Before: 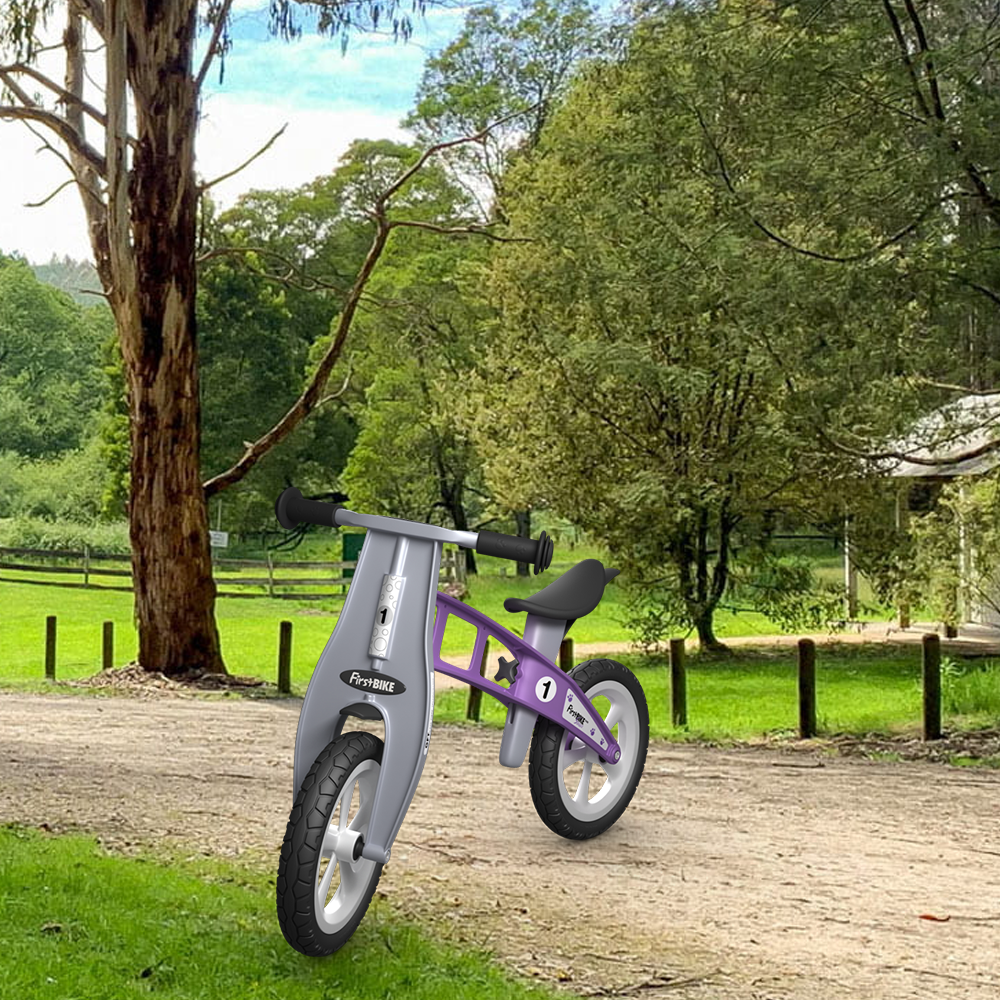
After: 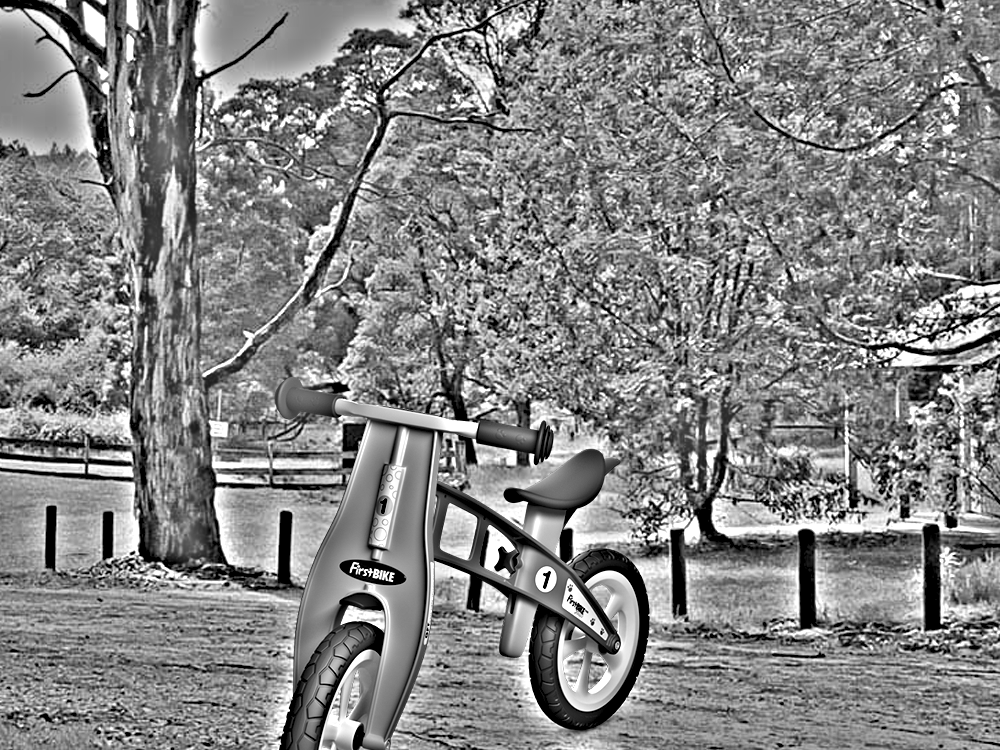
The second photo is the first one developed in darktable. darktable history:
highpass: on, module defaults
shadows and highlights: highlights color adjustment 0%, soften with gaussian
contrast brightness saturation: contrast 0.07, brightness 0.08, saturation 0.18
crop: top 11.038%, bottom 13.962%
